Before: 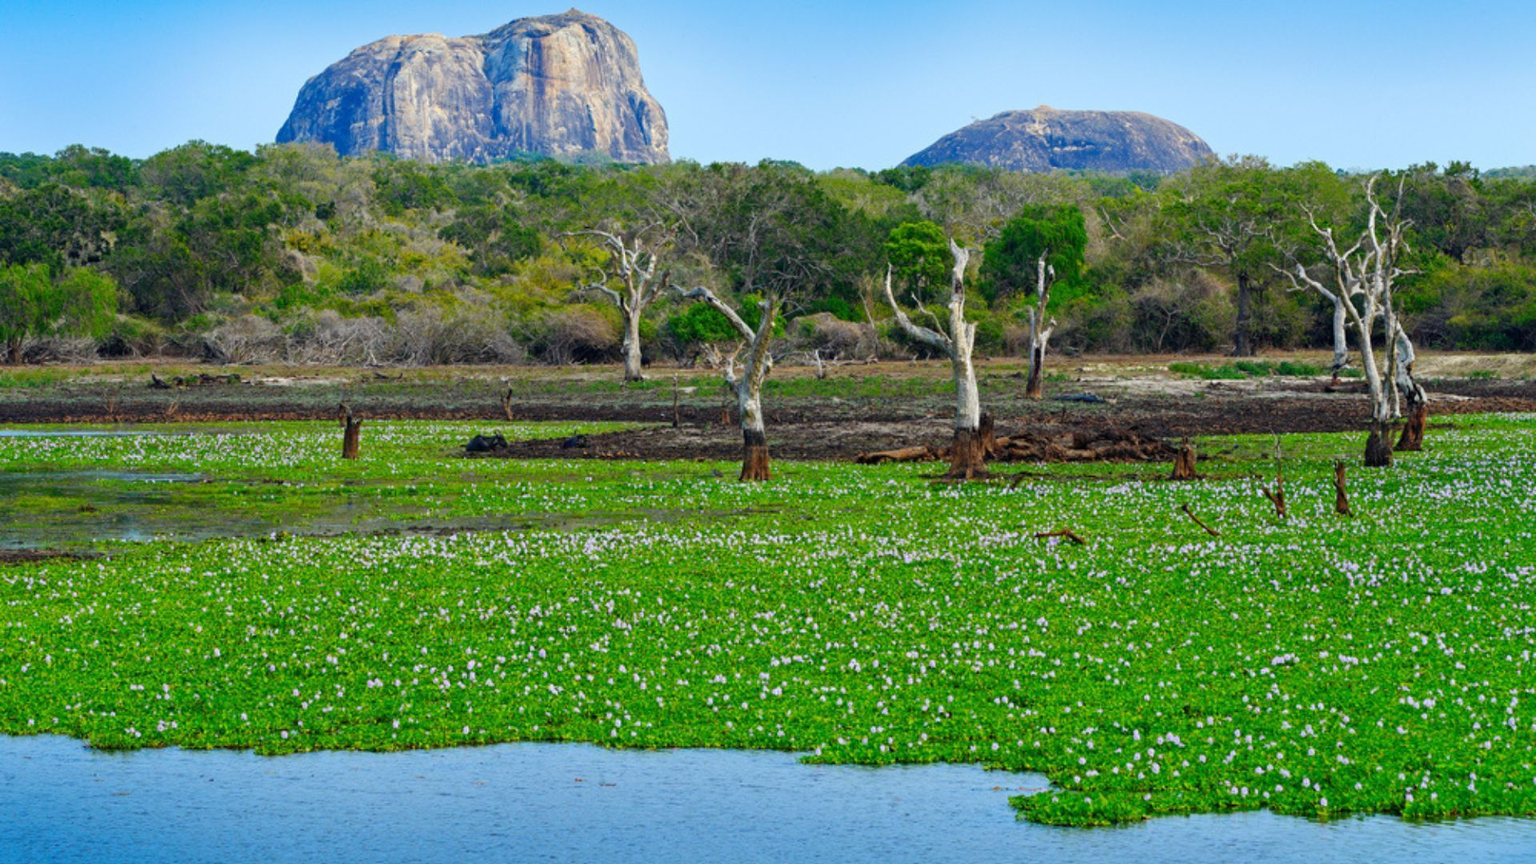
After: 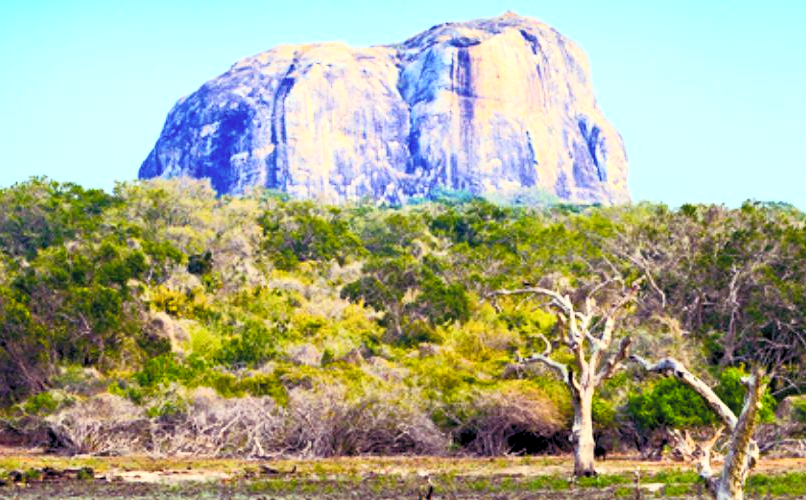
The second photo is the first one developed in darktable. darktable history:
contrast brightness saturation: contrast 0.39, brightness 0.53
color balance rgb: shadows lift › luminance -21.66%, shadows lift › chroma 8.98%, shadows lift › hue 283.37°, power › chroma 1.55%, power › hue 25.59°, highlights gain › luminance 6.08%, highlights gain › chroma 2.55%, highlights gain › hue 90°, global offset › luminance -0.87%, perceptual saturation grading › global saturation 27.49%, perceptual saturation grading › highlights -28.39%, perceptual saturation grading › mid-tones 15.22%, perceptual saturation grading › shadows 33.98%, perceptual brilliance grading › highlights 10%, perceptual brilliance grading › mid-tones 5%
crop and rotate: left 10.817%, top 0.062%, right 47.194%, bottom 53.626%
